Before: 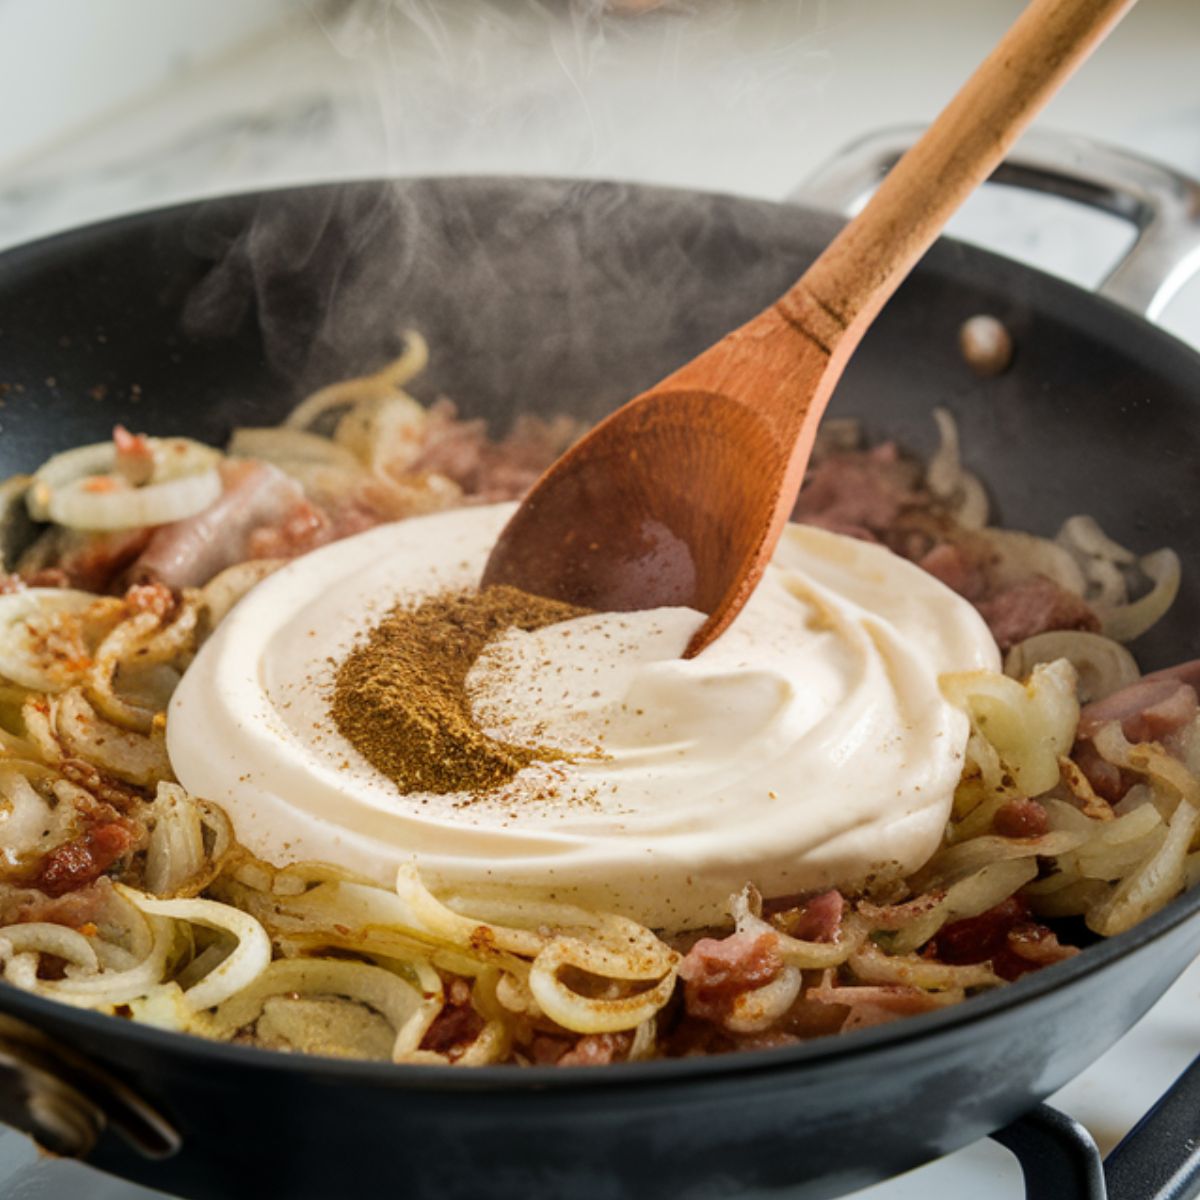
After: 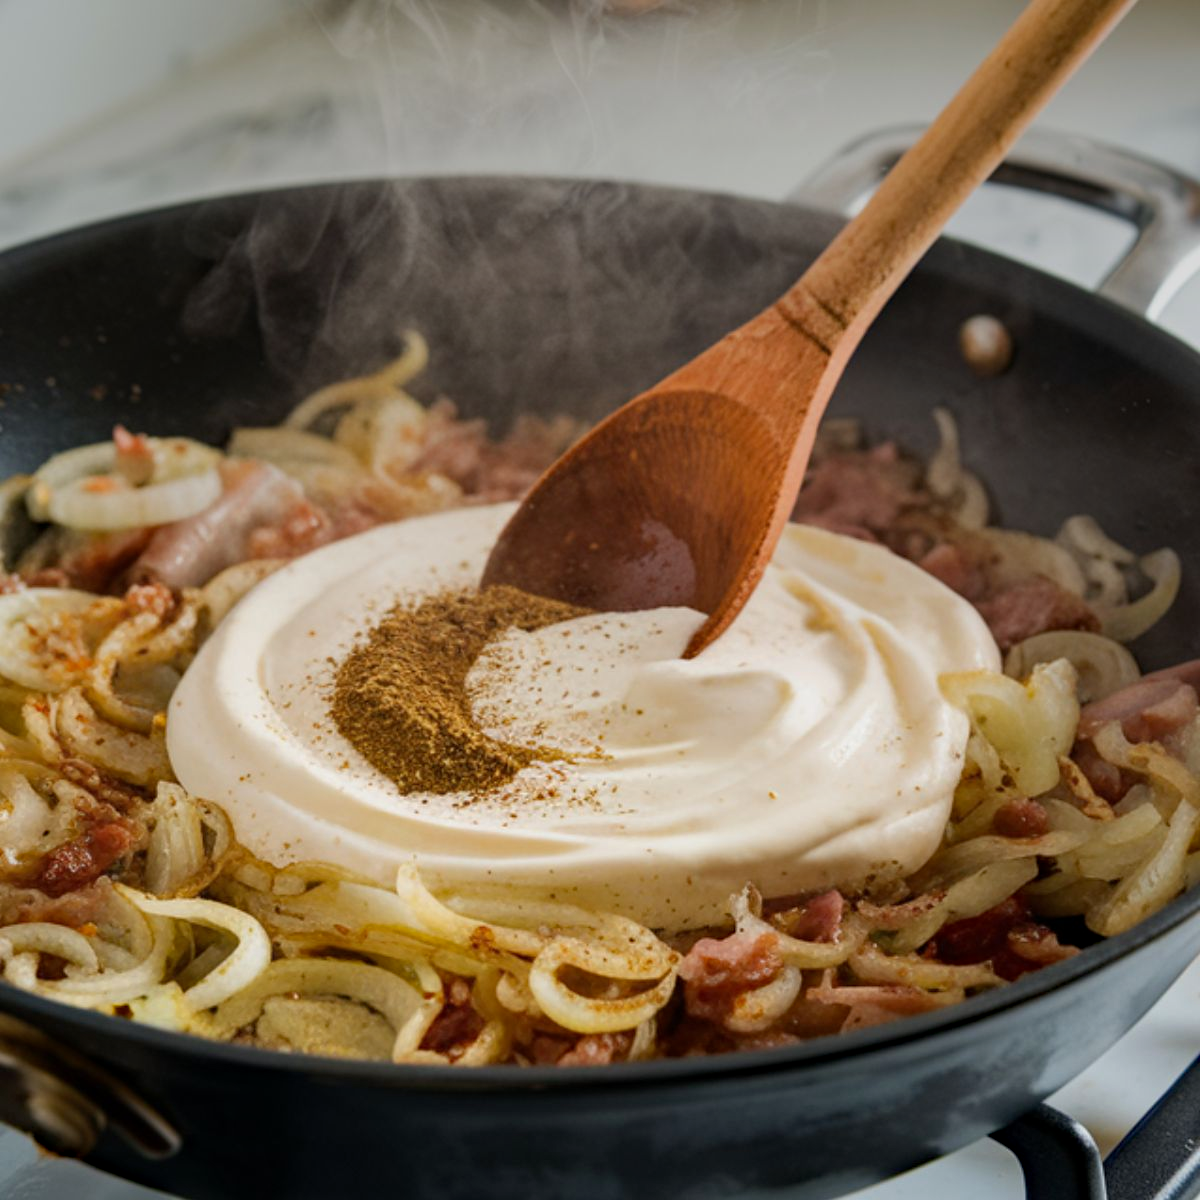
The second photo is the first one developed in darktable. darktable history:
graduated density: on, module defaults
color balance: input saturation 99%
haze removal: compatibility mode true, adaptive false
